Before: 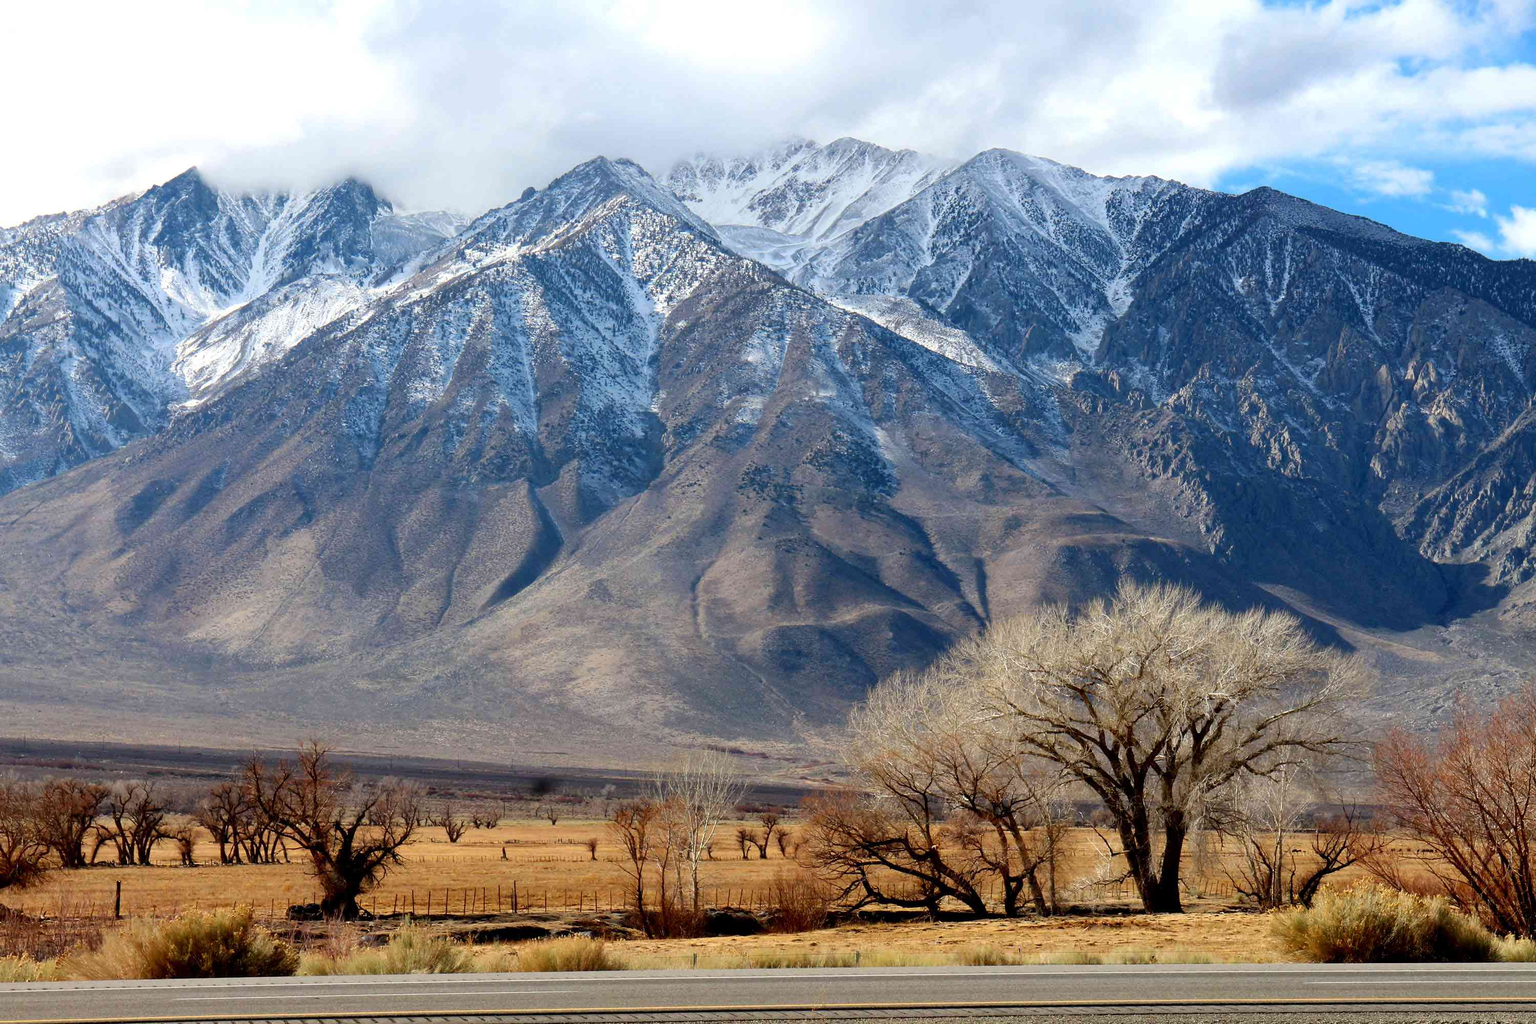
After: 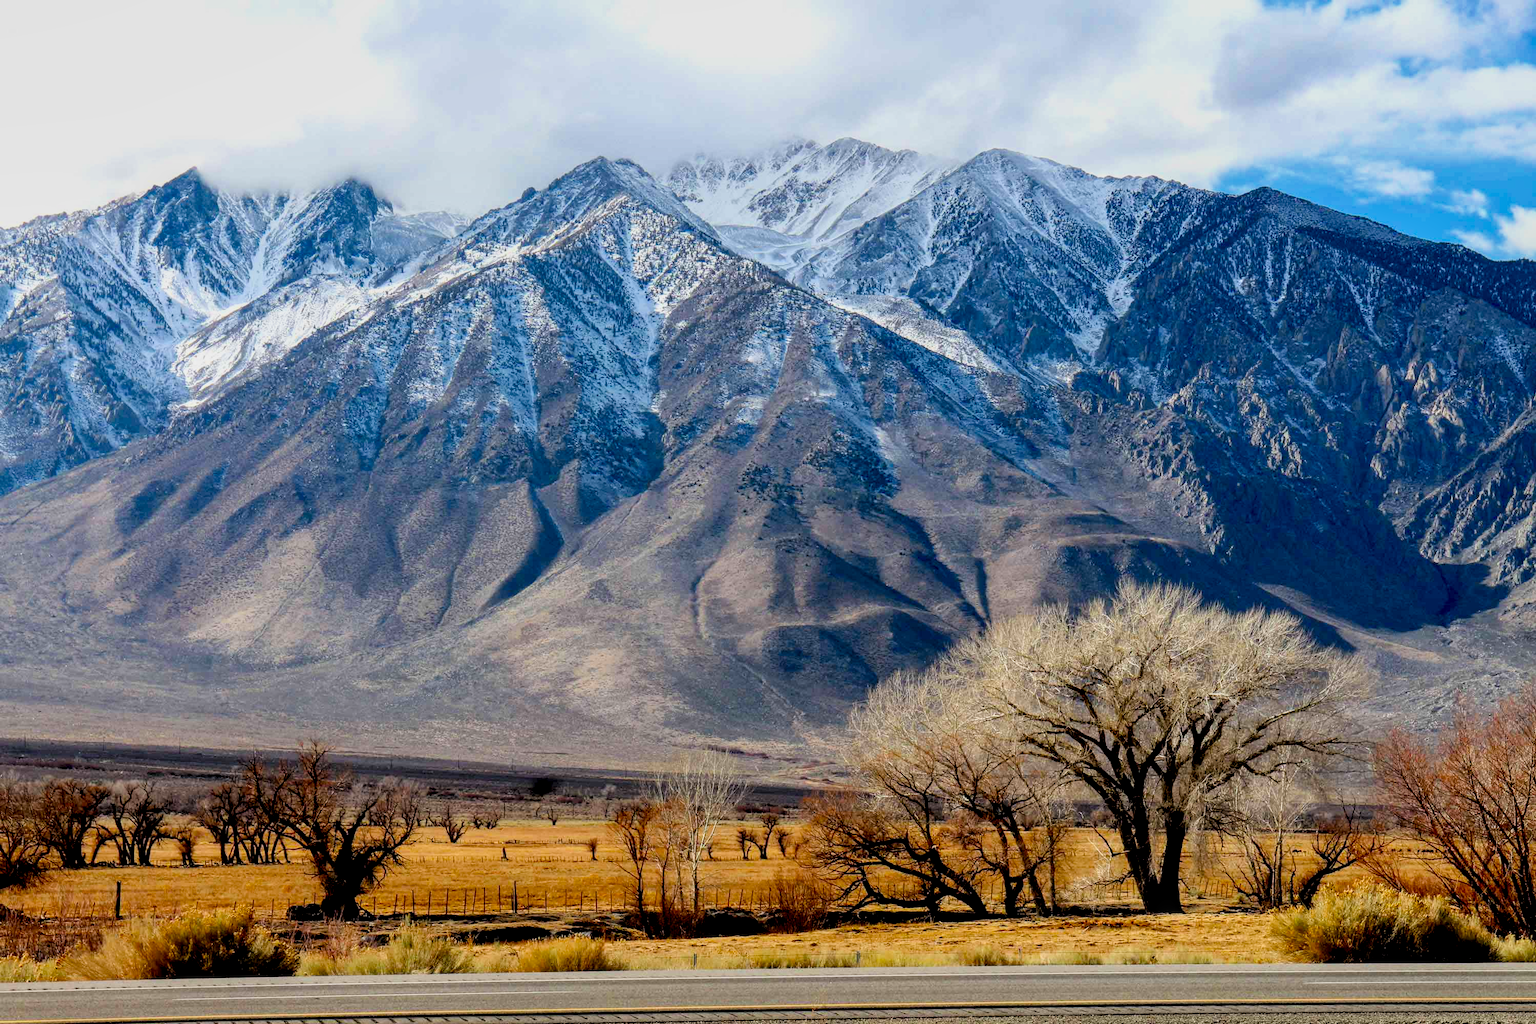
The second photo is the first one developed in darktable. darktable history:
local contrast: detail 130%
filmic rgb: black relative exposure -7.75 EV, white relative exposure 4.4 EV, threshold 3 EV, target black luminance 0%, hardness 3.76, latitude 50.51%, contrast 1.074, highlights saturation mix 10%, shadows ↔ highlights balance -0.22%, color science v4 (2020), enable highlight reconstruction true
